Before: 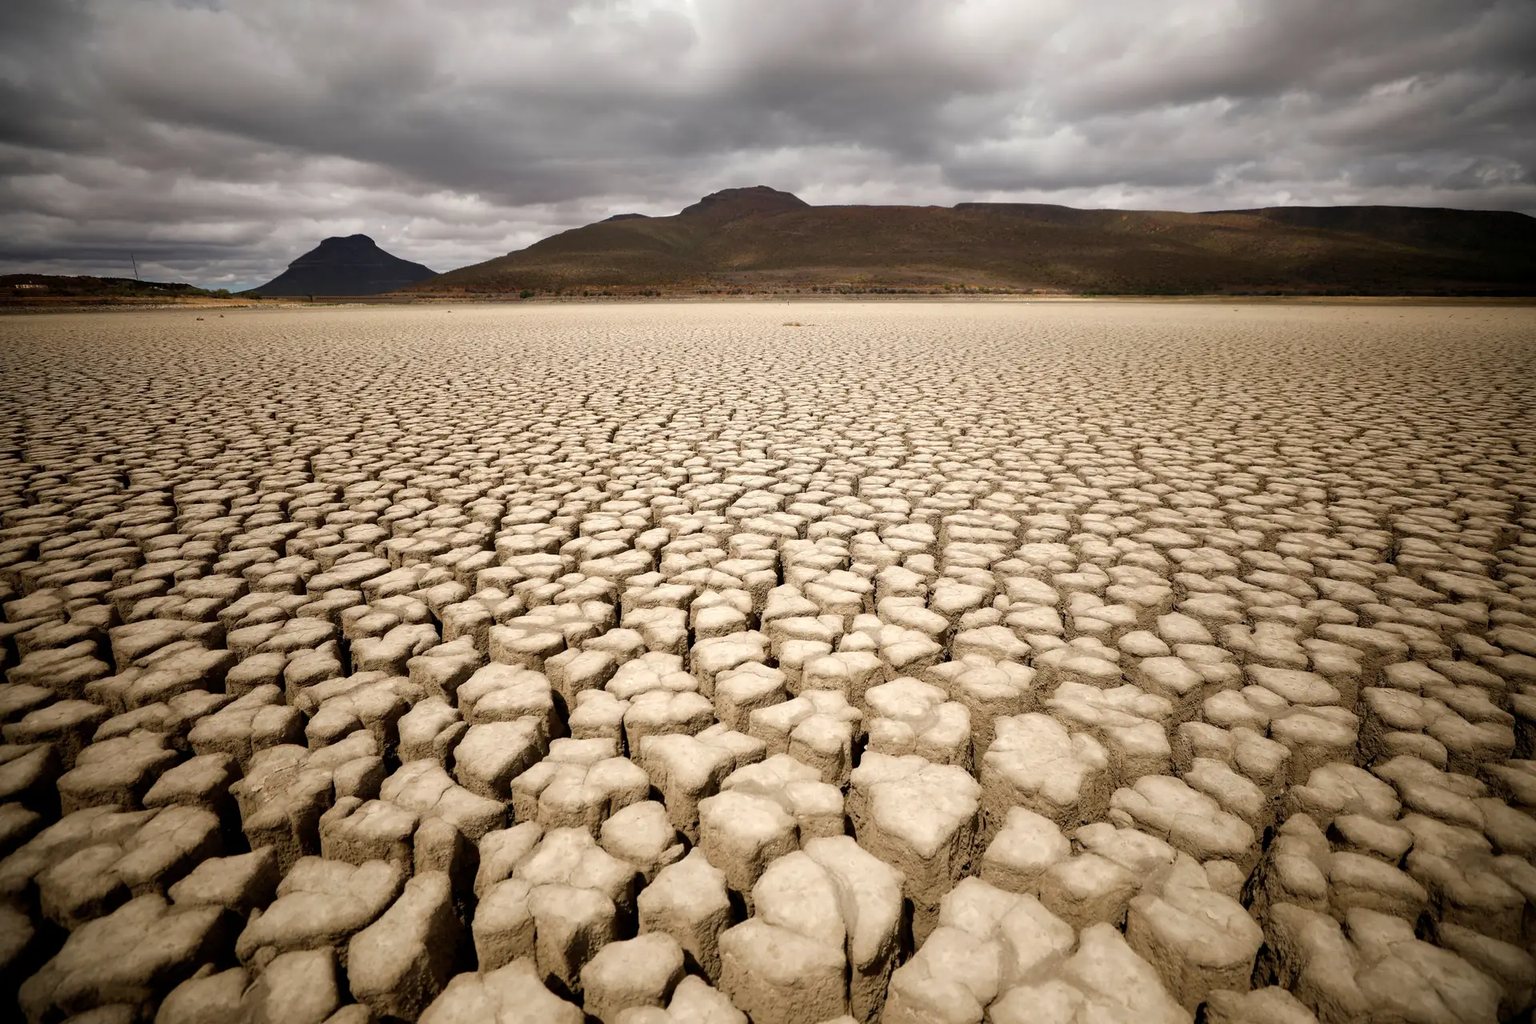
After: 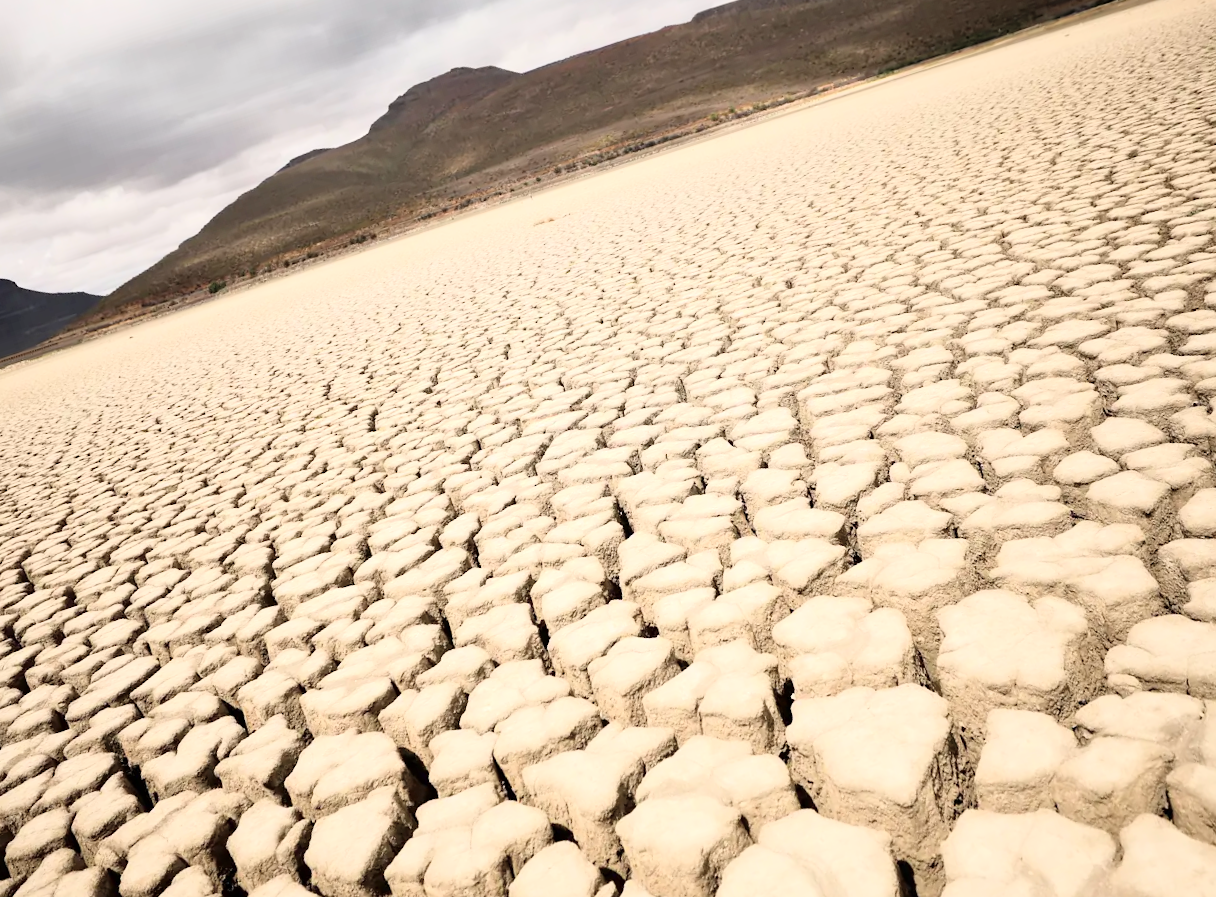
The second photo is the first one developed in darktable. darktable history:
crop and rotate: angle 17.79°, left 6.918%, right 3.724%, bottom 1.105%
tone curve: curves: ch0 [(0, 0) (0.003, 0.003) (0.011, 0.012) (0.025, 0.028) (0.044, 0.049) (0.069, 0.091) (0.1, 0.144) (0.136, 0.21) (0.177, 0.277) (0.224, 0.352) (0.277, 0.433) (0.335, 0.523) (0.399, 0.613) (0.468, 0.702) (0.543, 0.79) (0.623, 0.867) (0.709, 0.916) (0.801, 0.946) (0.898, 0.972) (1, 1)], color space Lab, independent channels, preserve colors none
